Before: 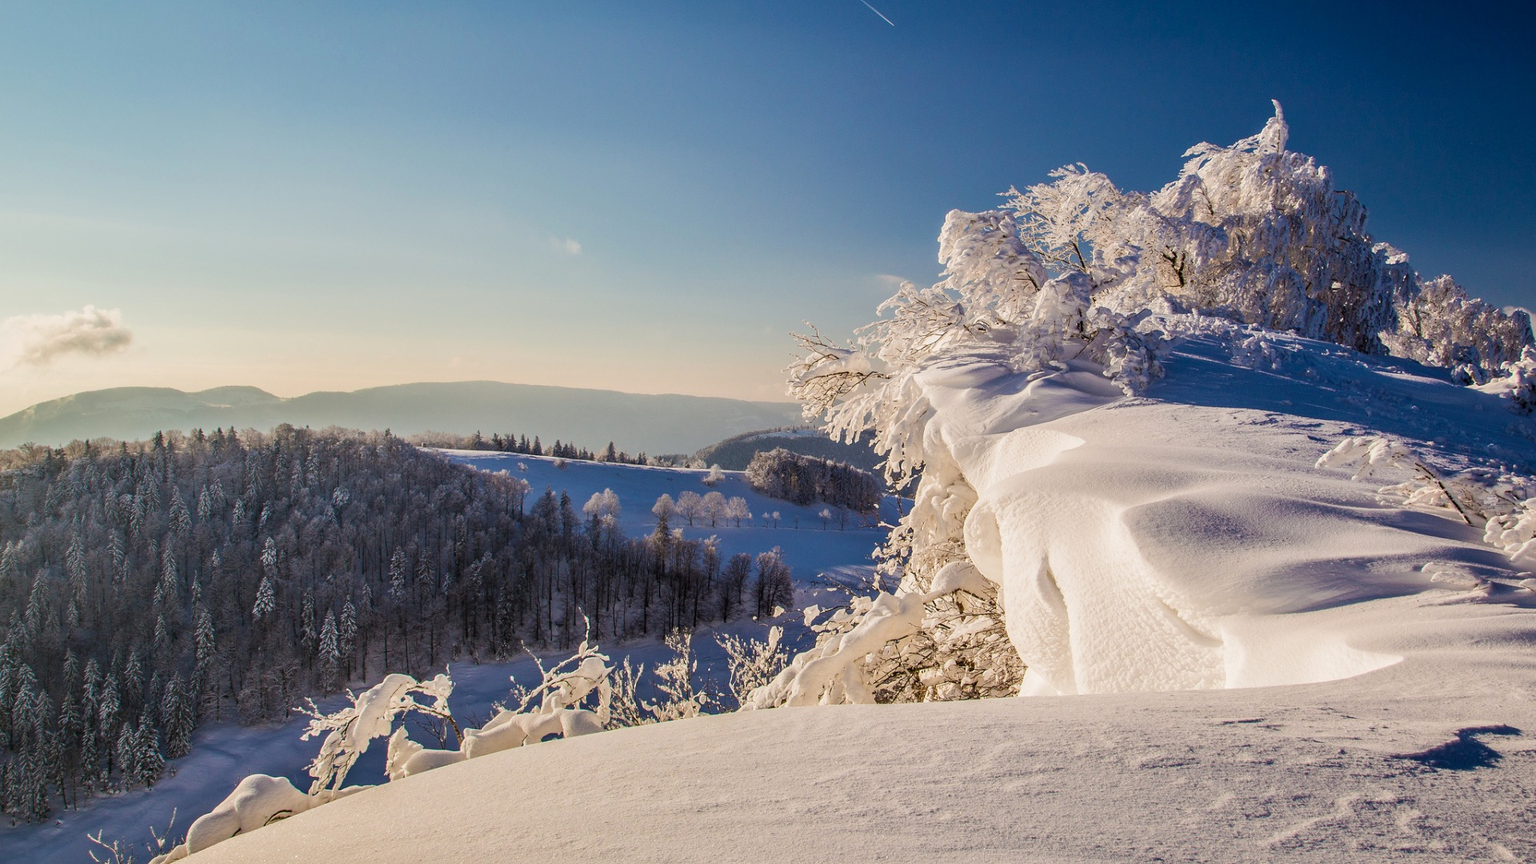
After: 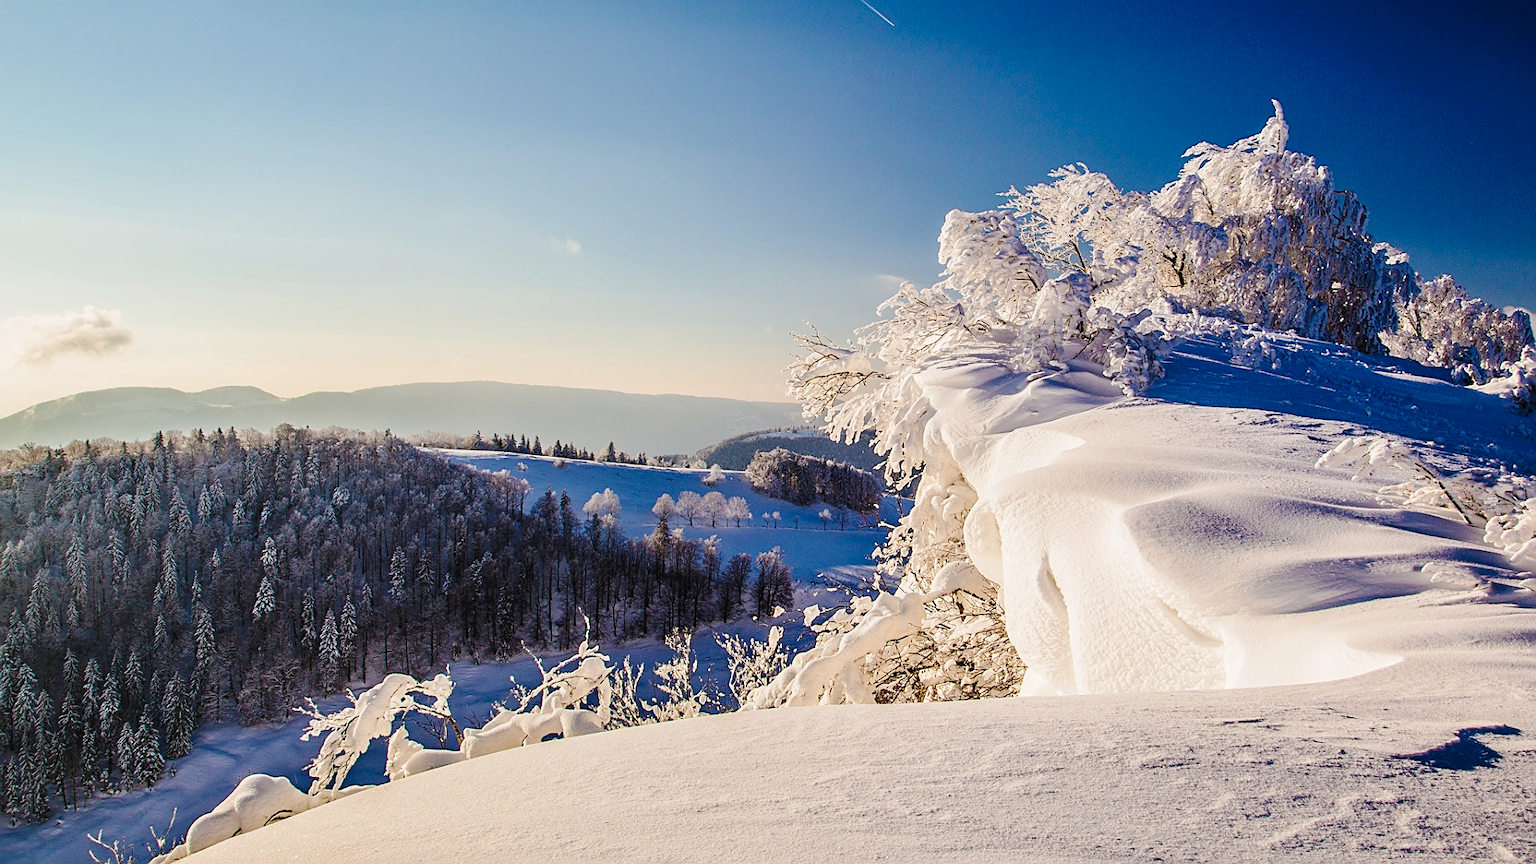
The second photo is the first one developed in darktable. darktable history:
sharpen: on, module defaults
white balance: emerald 1
tone curve: curves: ch0 [(0, 0) (0.003, 0.03) (0.011, 0.032) (0.025, 0.035) (0.044, 0.038) (0.069, 0.041) (0.1, 0.058) (0.136, 0.091) (0.177, 0.133) (0.224, 0.181) (0.277, 0.268) (0.335, 0.363) (0.399, 0.461) (0.468, 0.554) (0.543, 0.633) (0.623, 0.709) (0.709, 0.784) (0.801, 0.869) (0.898, 0.938) (1, 1)], preserve colors none
